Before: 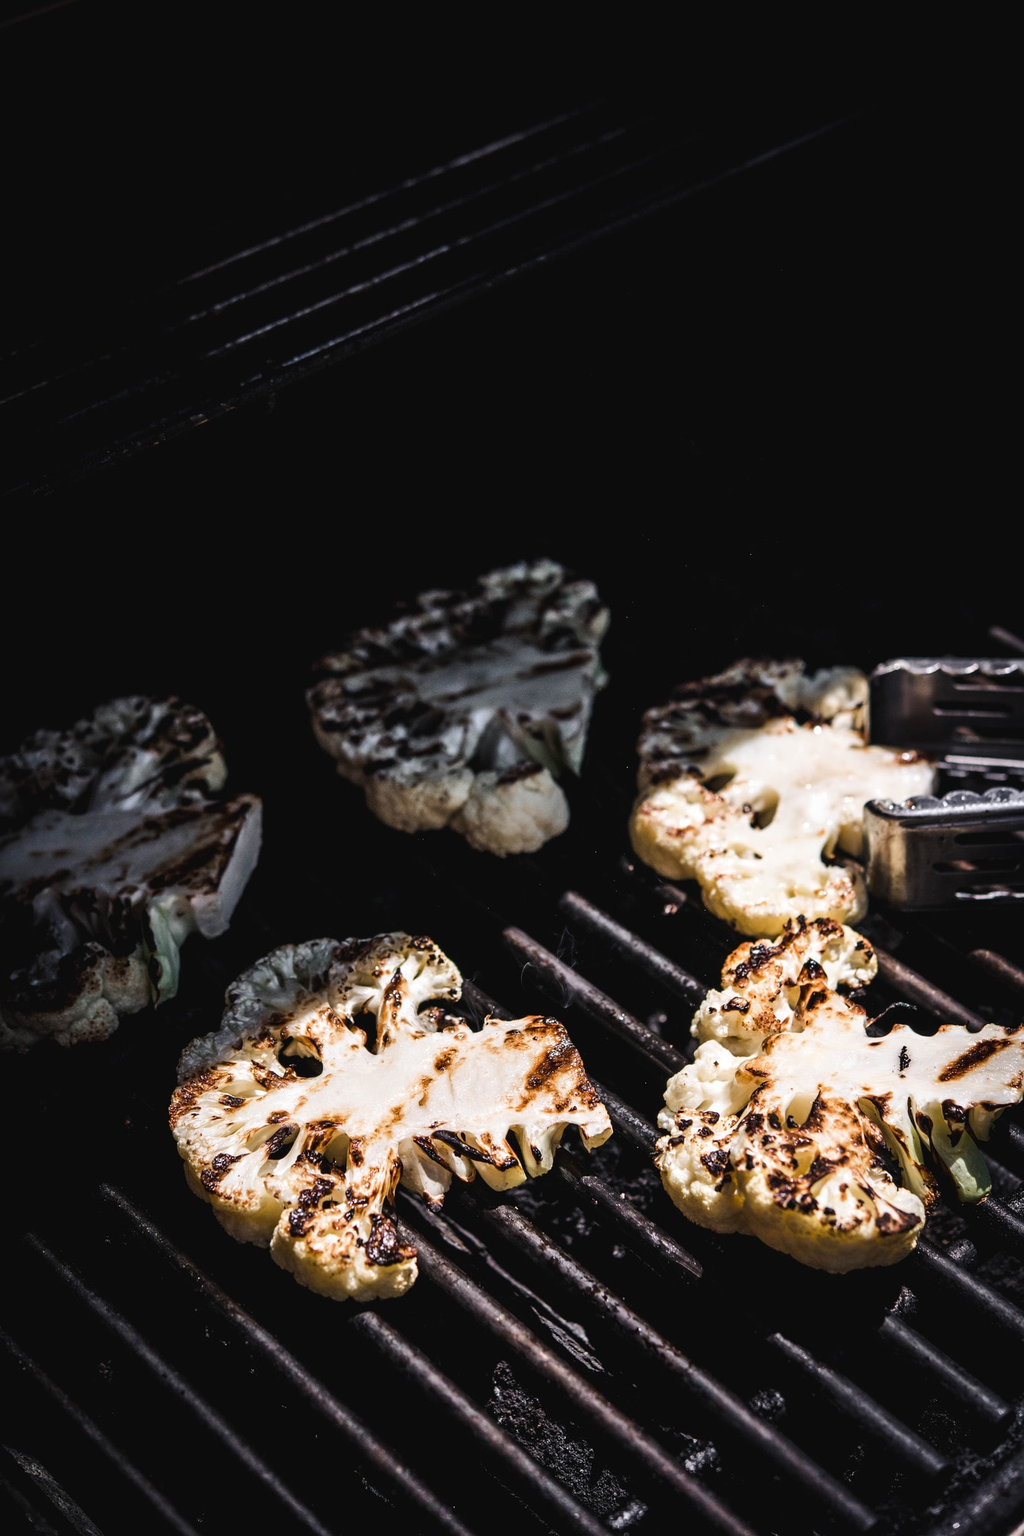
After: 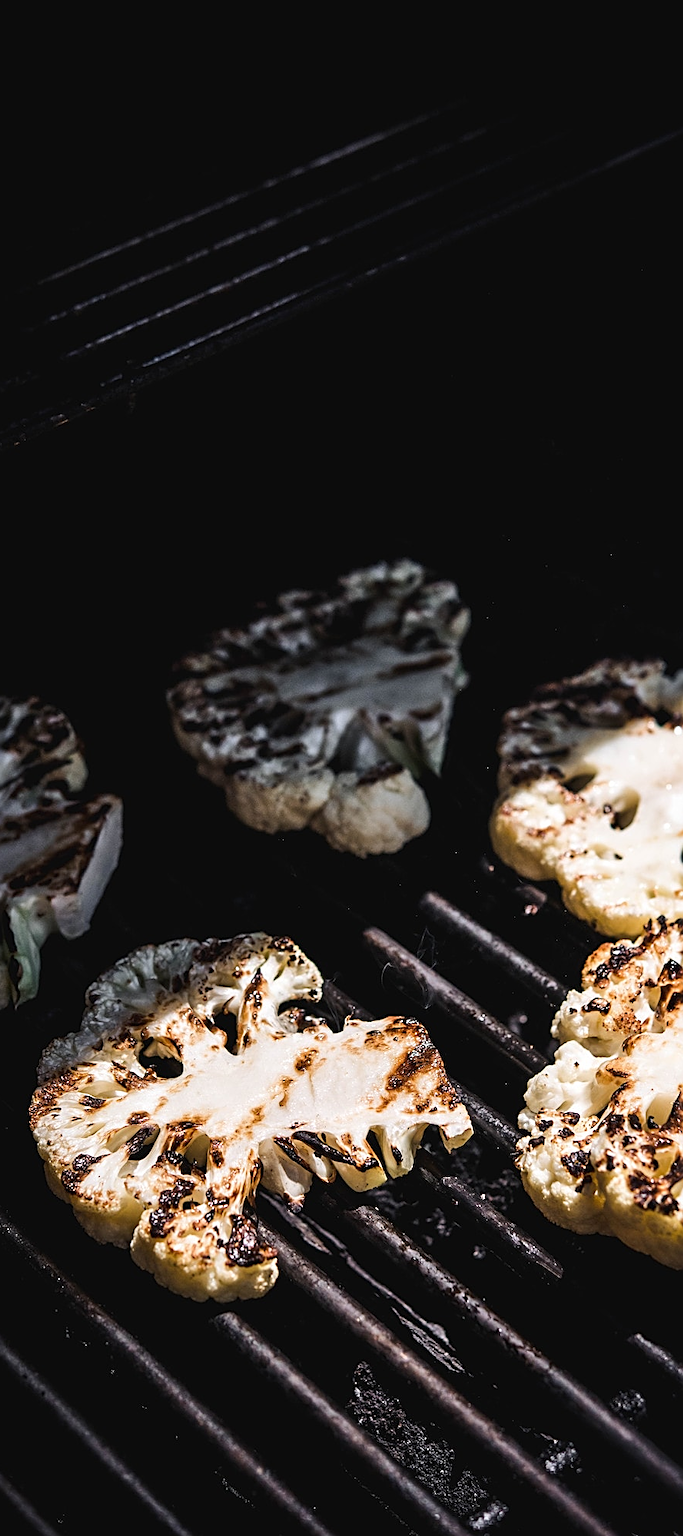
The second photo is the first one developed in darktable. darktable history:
sharpen: on, module defaults
crop and rotate: left 13.7%, right 19.571%
